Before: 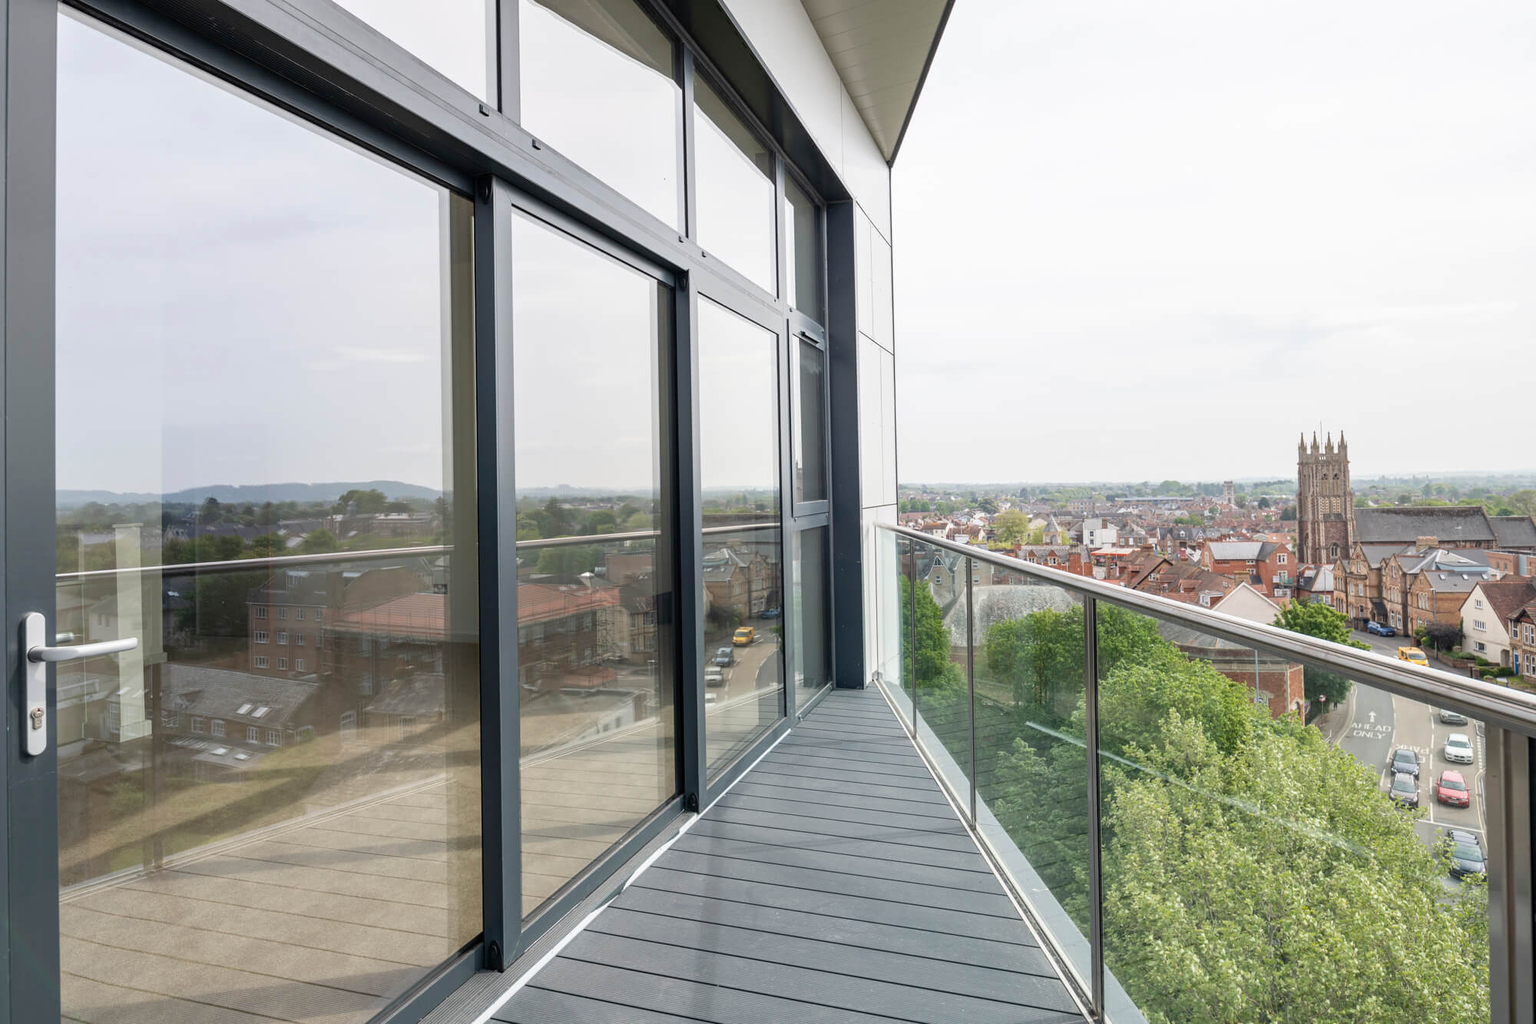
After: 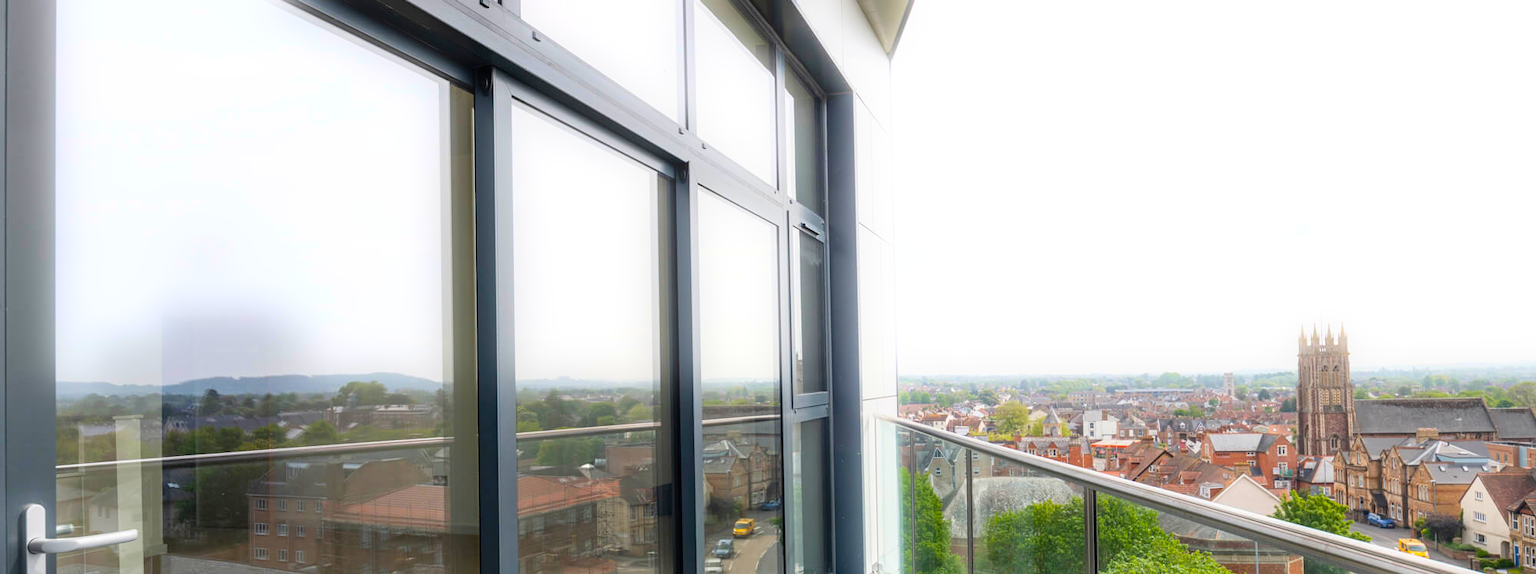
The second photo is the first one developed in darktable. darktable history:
crop and rotate: top 10.605%, bottom 33.274%
bloom: size 5%, threshold 95%, strength 15%
color balance rgb: linear chroma grading › global chroma 10%, perceptual saturation grading › global saturation 30%, global vibrance 10%
